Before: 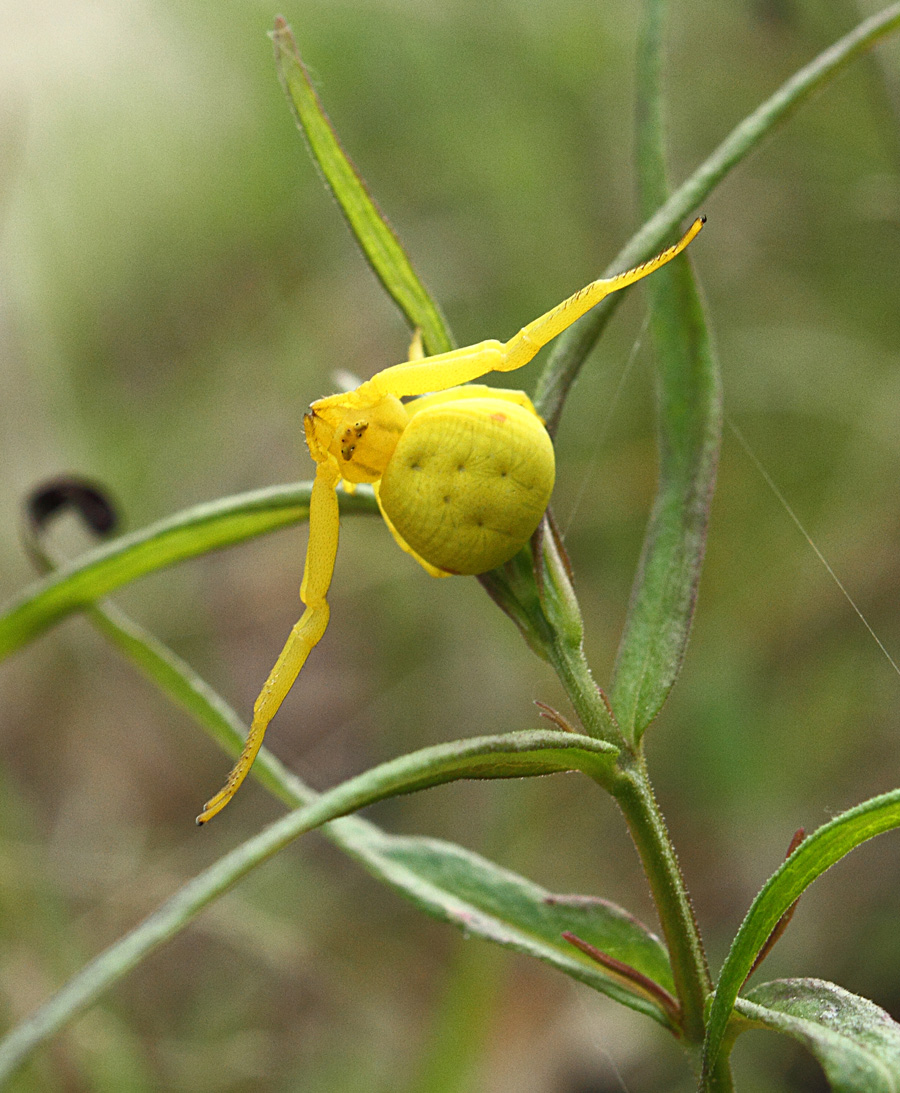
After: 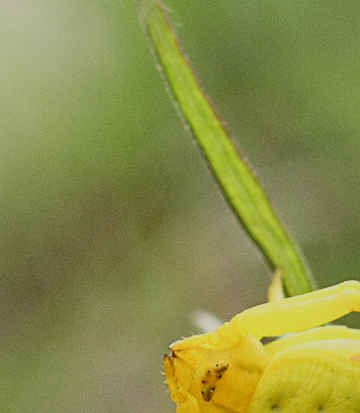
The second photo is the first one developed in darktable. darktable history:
crop: left 15.622%, top 5.438%, right 44.281%, bottom 56.766%
local contrast: mode bilateral grid, contrast 20, coarseness 50, detail 120%, midtone range 0.2
filmic rgb: black relative exposure -8.57 EV, white relative exposure 5.53 EV, hardness 3.38, contrast 1.024
